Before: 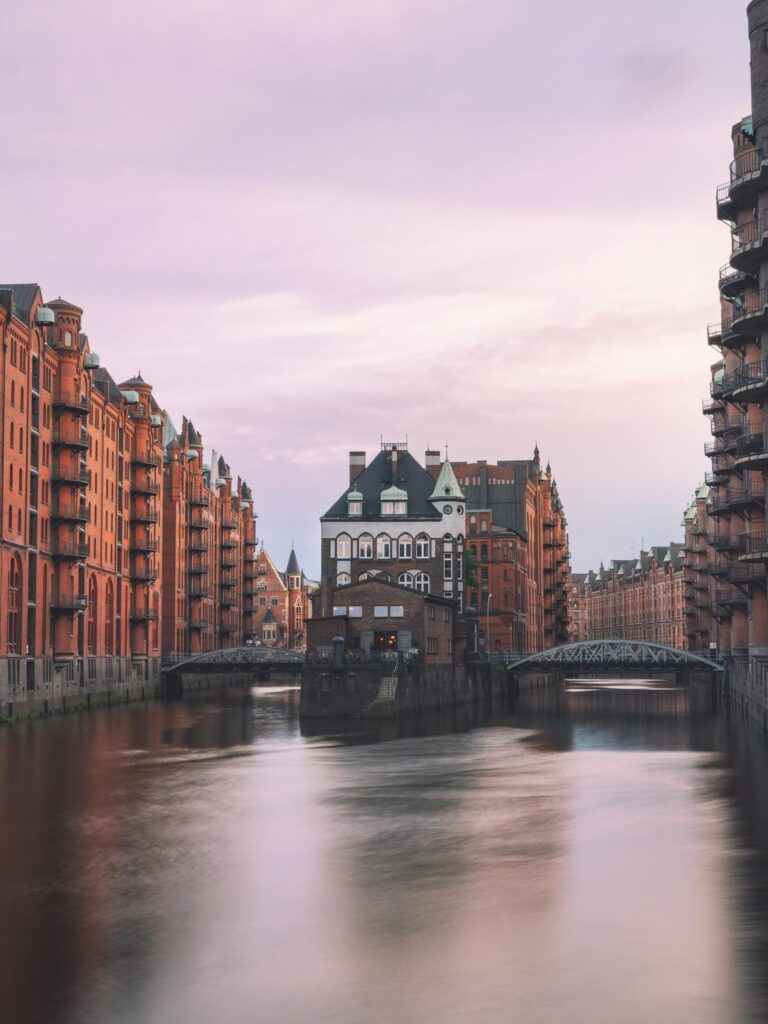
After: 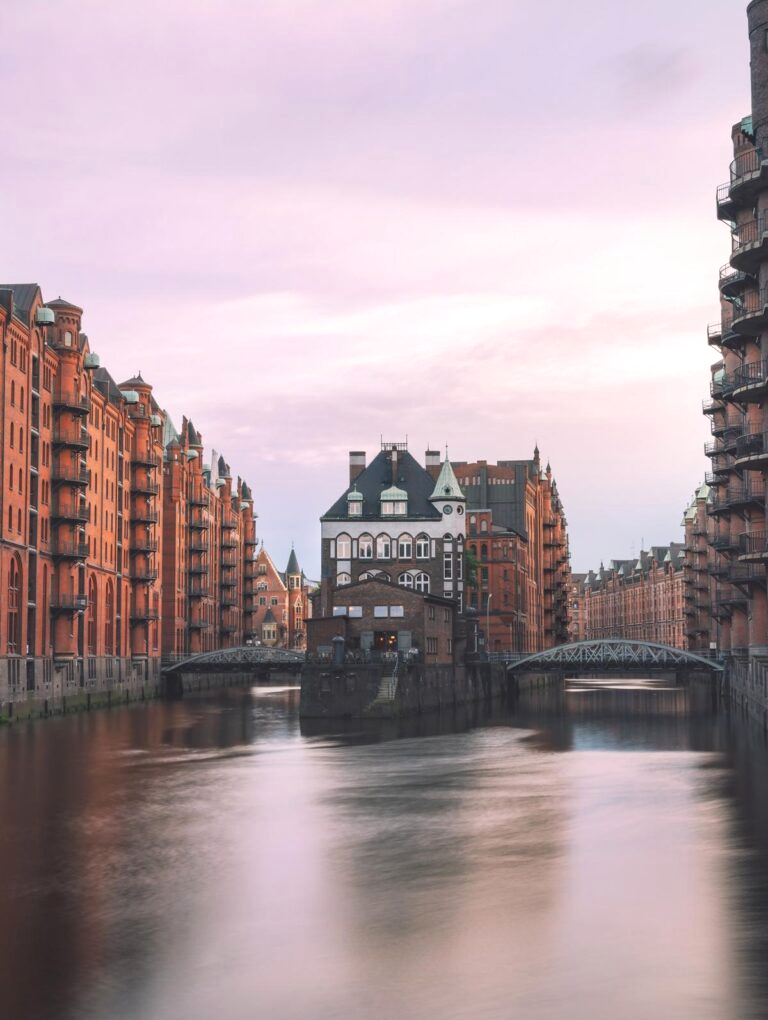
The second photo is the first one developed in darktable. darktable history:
crop: top 0.05%, bottom 0.098%
exposure: exposure 0.2 EV, compensate highlight preservation false
